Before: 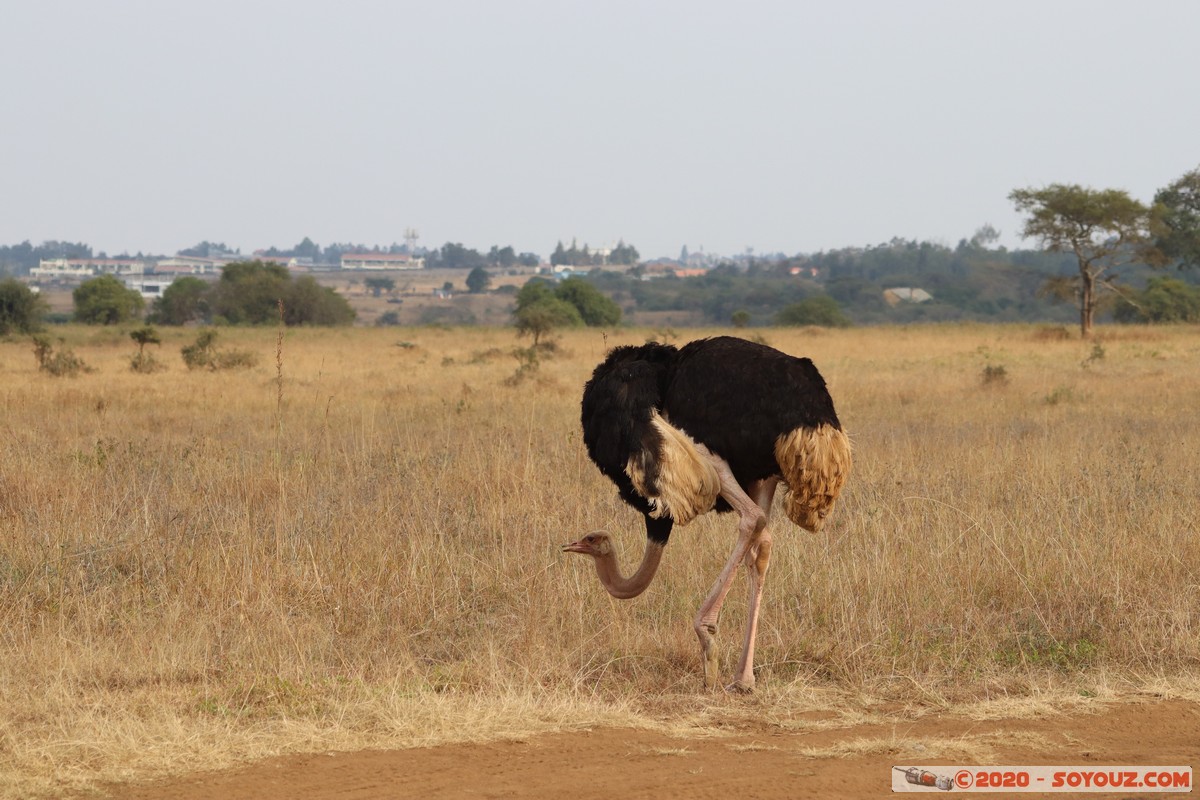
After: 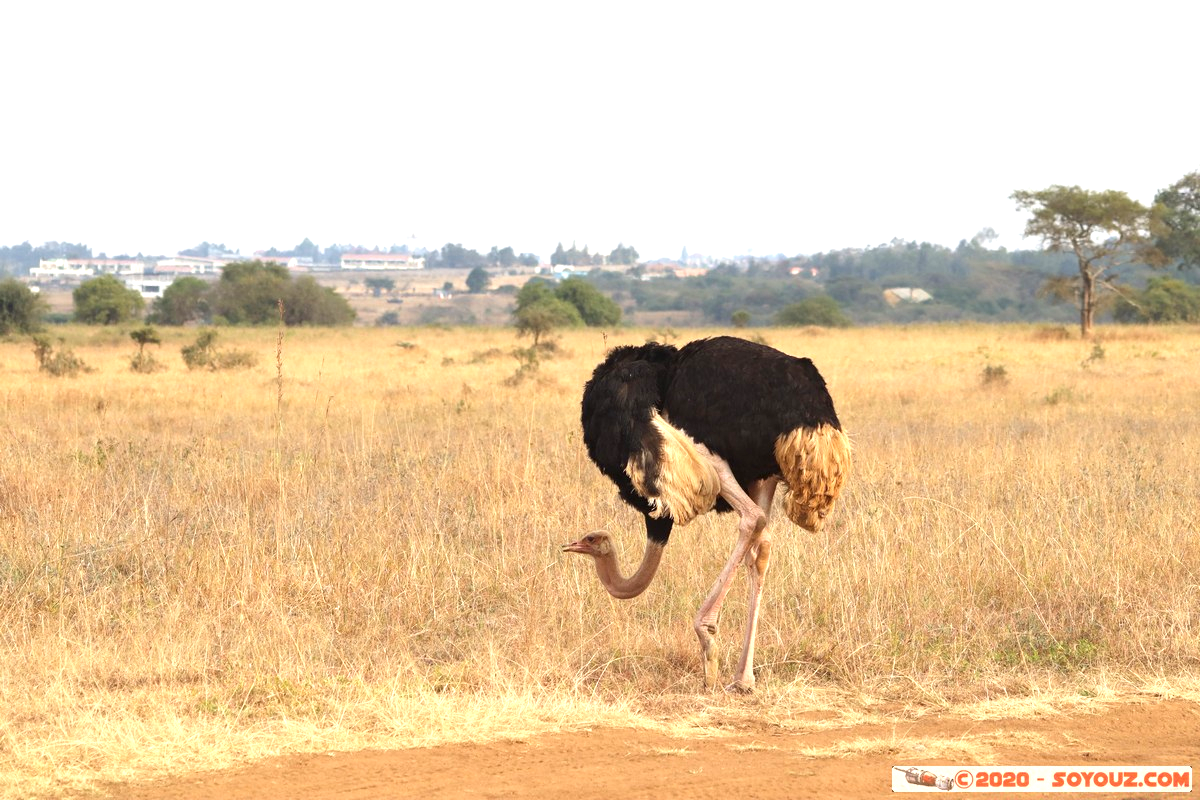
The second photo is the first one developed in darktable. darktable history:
exposure: exposure 1.152 EV, compensate exposure bias true, compensate highlight preservation false
